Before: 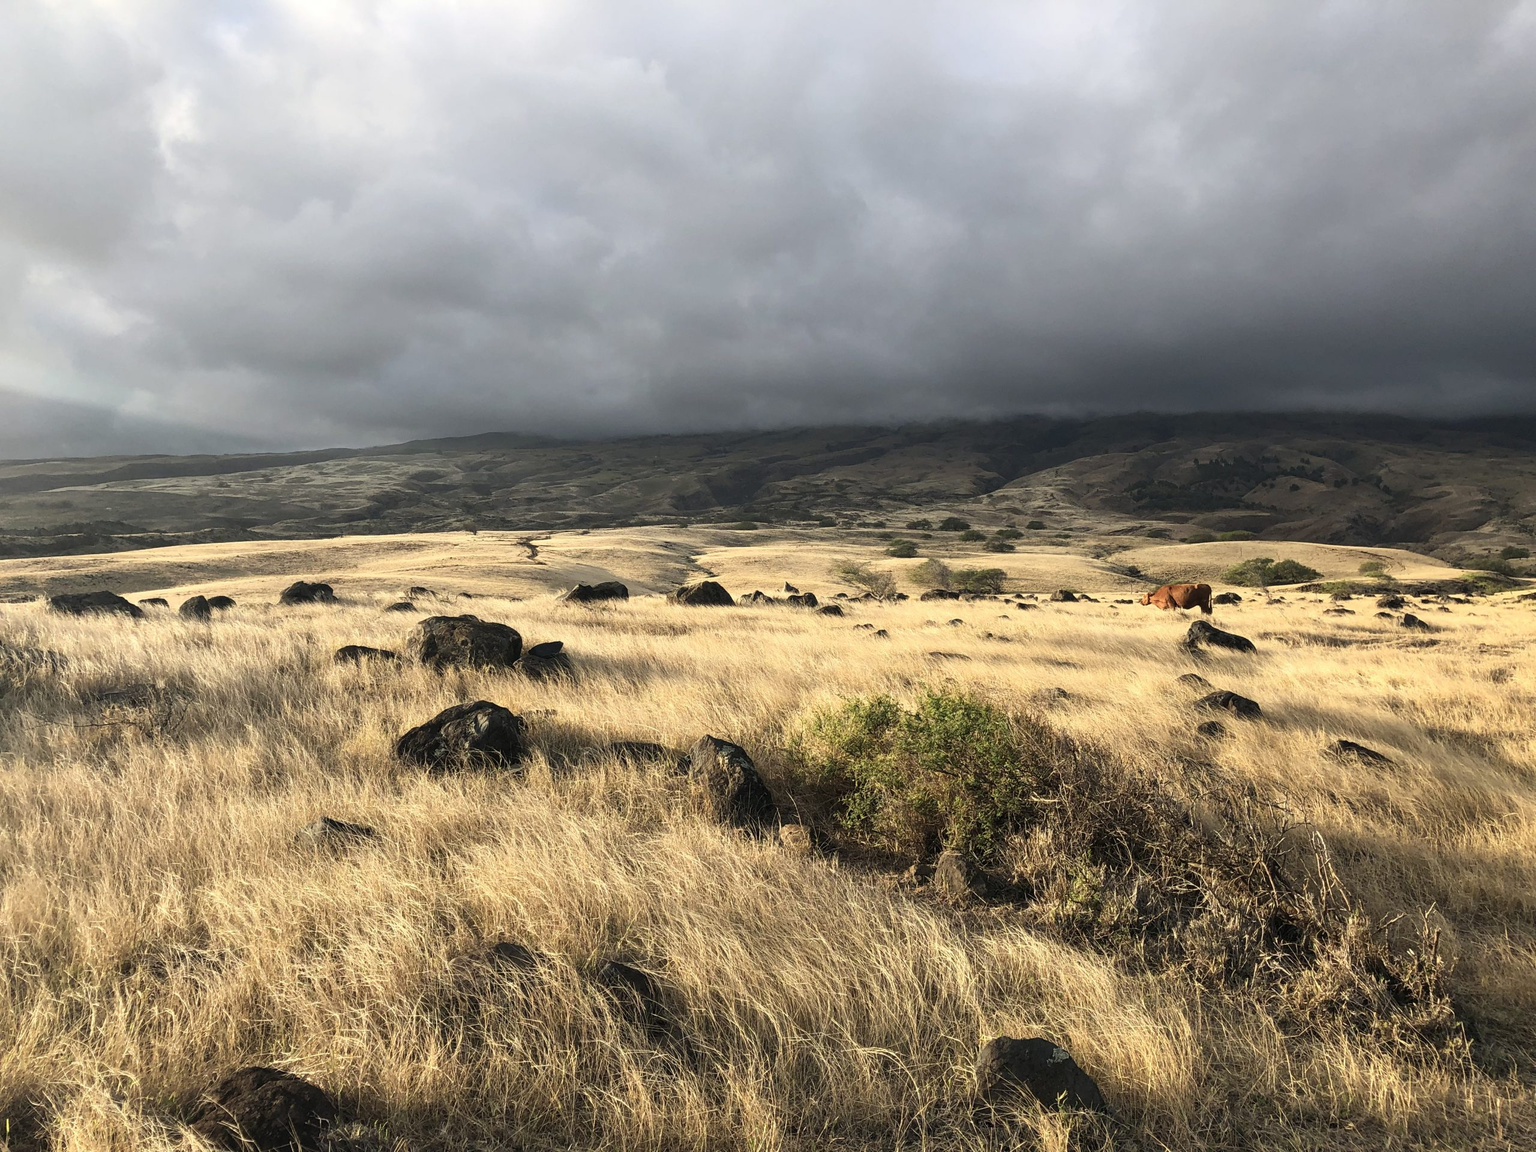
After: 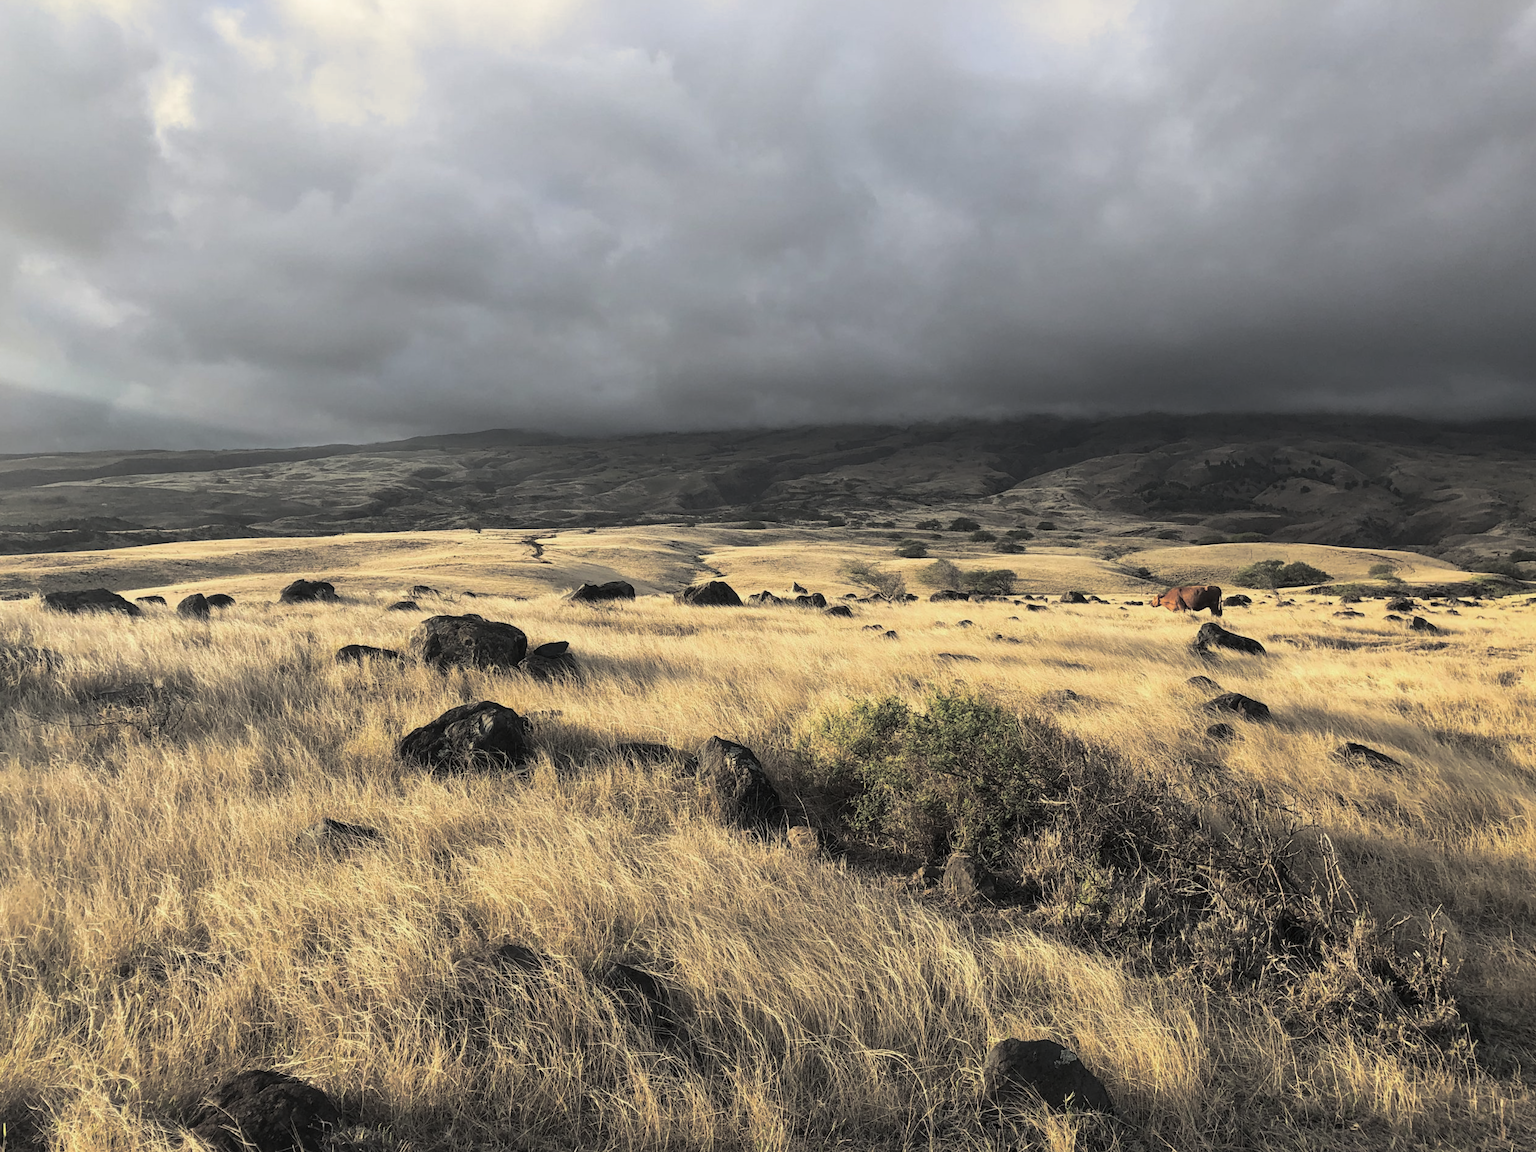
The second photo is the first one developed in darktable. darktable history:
split-toning: shadows › hue 43.2°, shadows › saturation 0, highlights › hue 50.4°, highlights › saturation 1
shadows and highlights: shadows 25, white point adjustment -3, highlights -30
rotate and perspective: rotation 0.174°, lens shift (vertical) 0.013, lens shift (horizontal) 0.019, shear 0.001, automatic cropping original format, crop left 0.007, crop right 0.991, crop top 0.016, crop bottom 0.997
